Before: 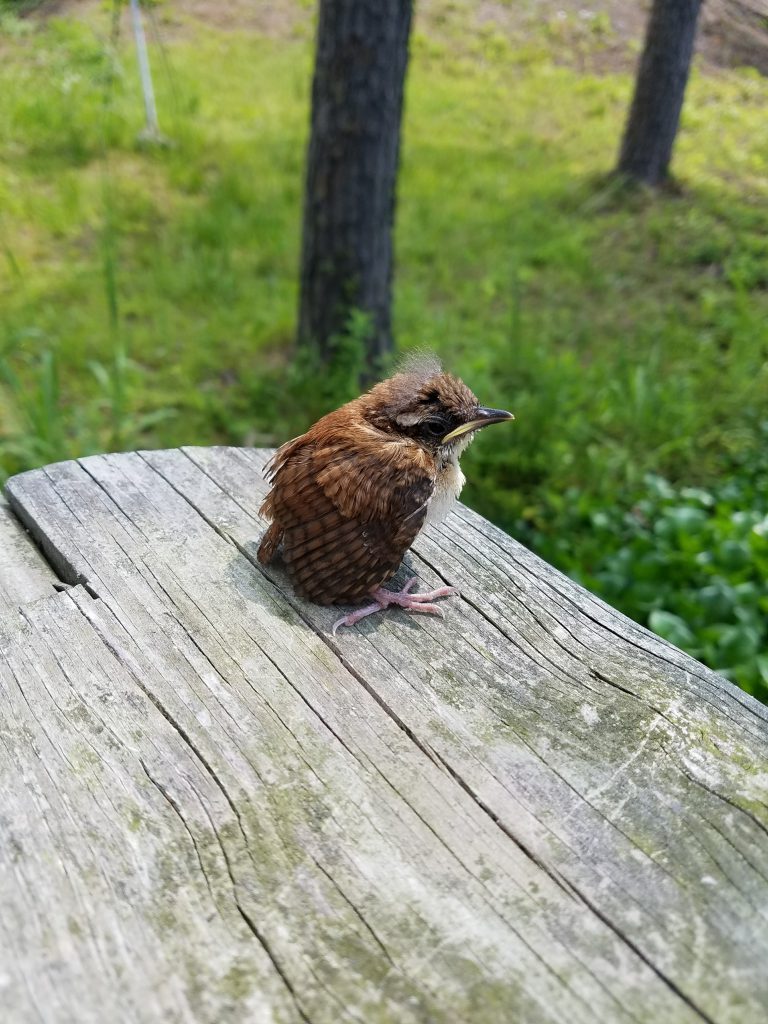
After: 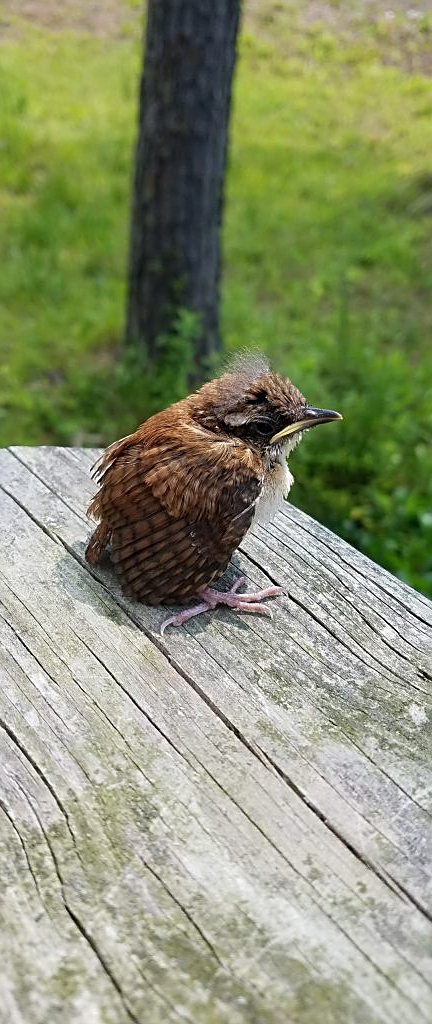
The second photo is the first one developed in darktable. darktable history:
crop and rotate: left 22.516%, right 21.234%
sharpen: on, module defaults
